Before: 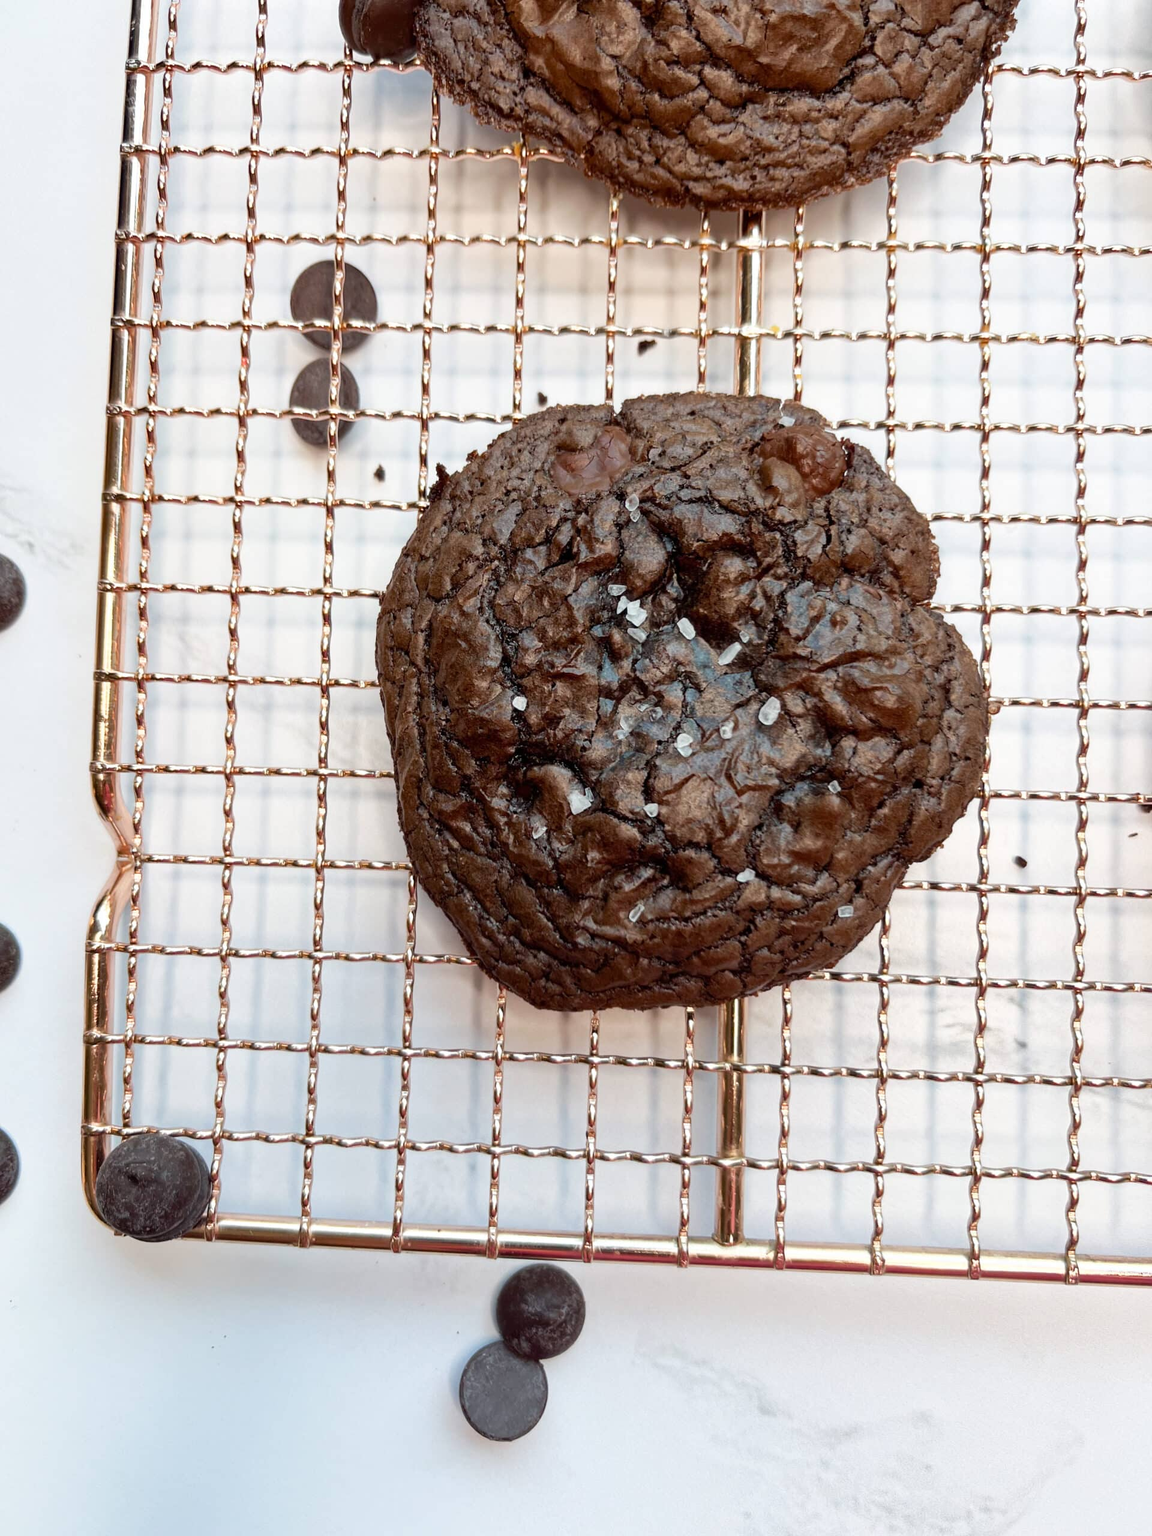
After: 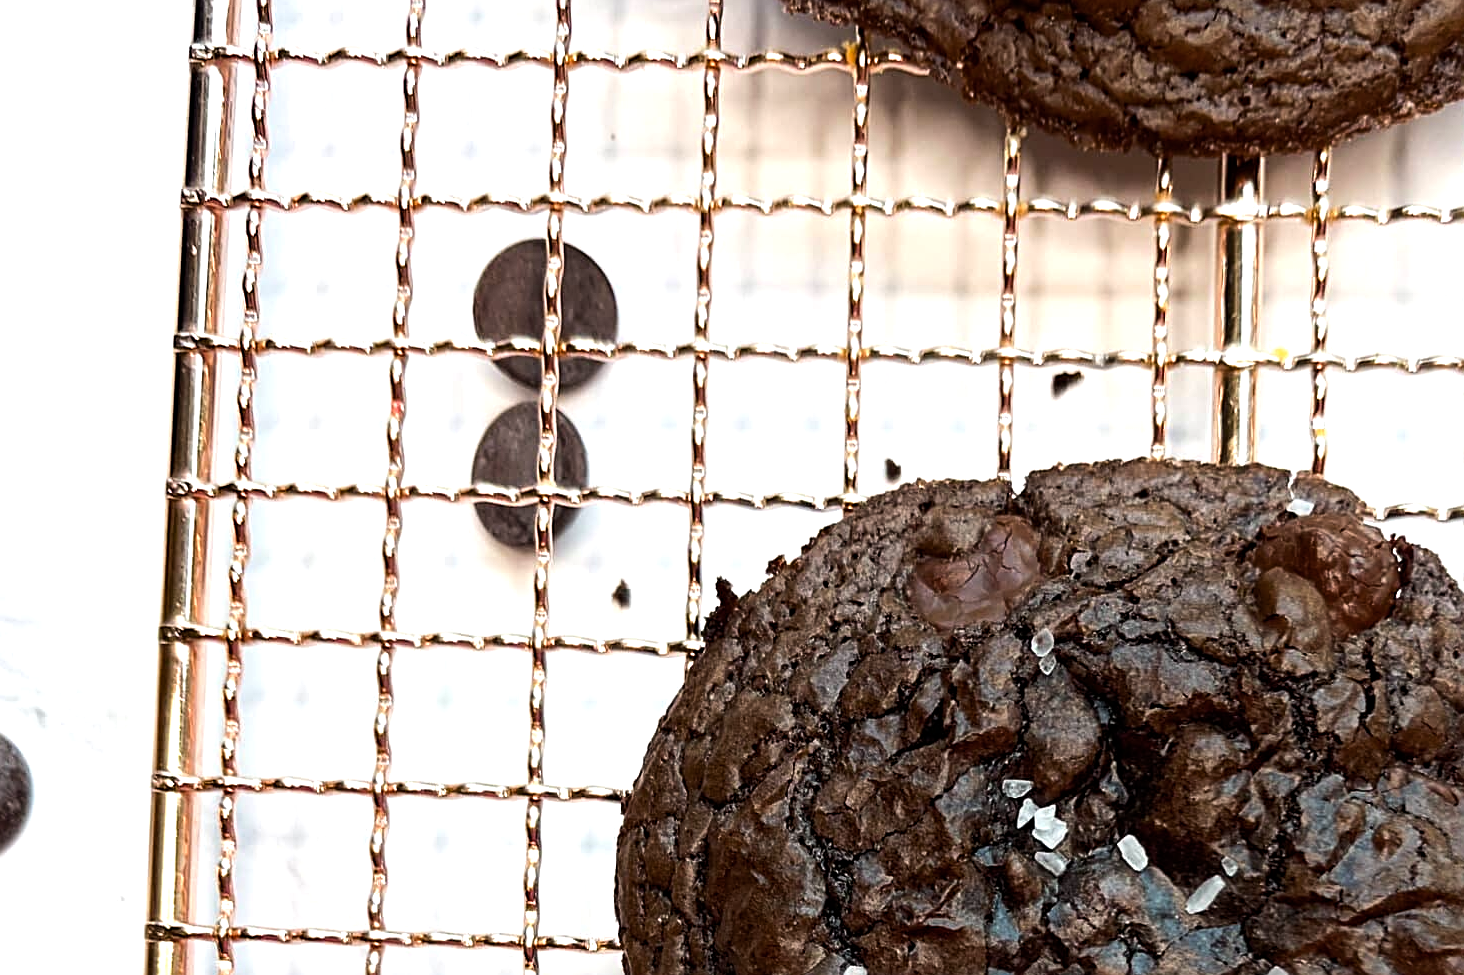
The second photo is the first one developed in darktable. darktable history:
crop: left 0.579%, top 7.627%, right 23.167%, bottom 54.275%
exposure: exposure -0.492 EV, compensate highlight preservation false
sharpen: radius 2.767
color balance rgb: linear chroma grading › global chroma 10%, global vibrance 10%, contrast 15%, saturation formula JzAzBz (2021)
tone equalizer: -8 EV 0.001 EV, -7 EV -0.002 EV, -6 EV 0.002 EV, -5 EV -0.03 EV, -4 EV -0.116 EV, -3 EV -0.169 EV, -2 EV 0.24 EV, -1 EV 0.702 EV, +0 EV 0.493 EV
